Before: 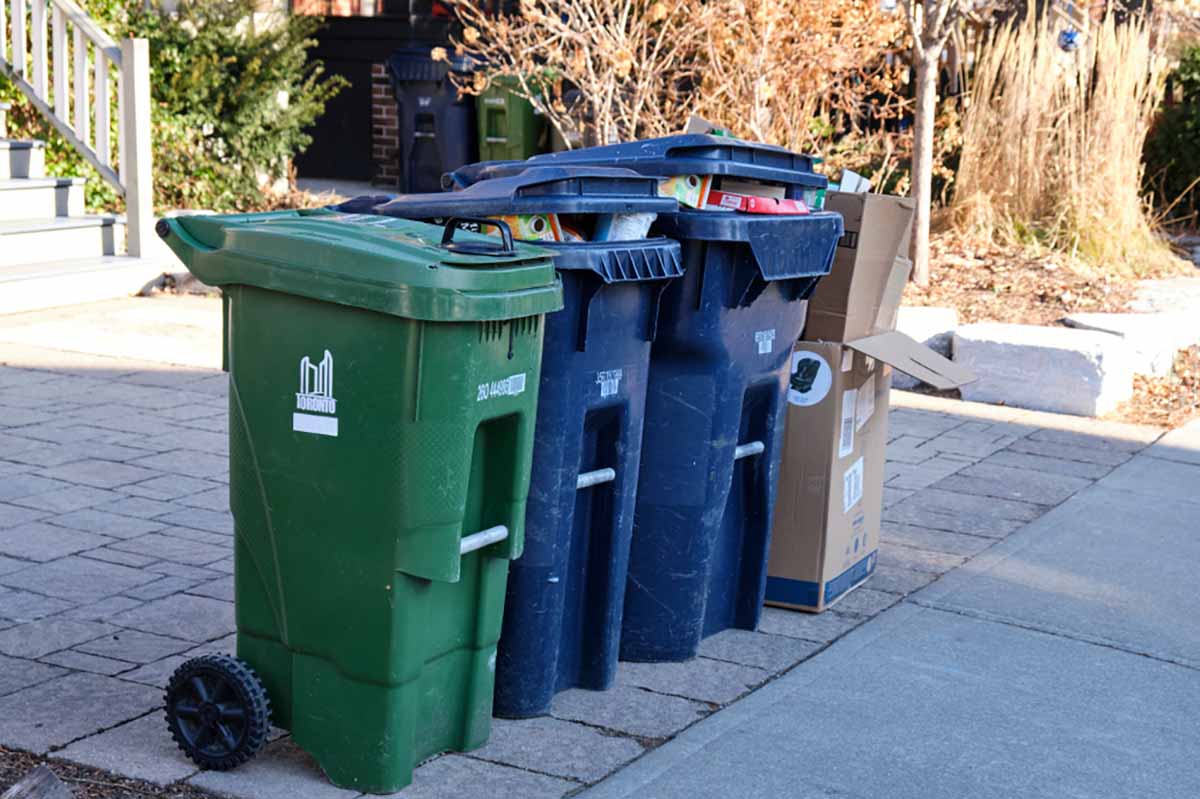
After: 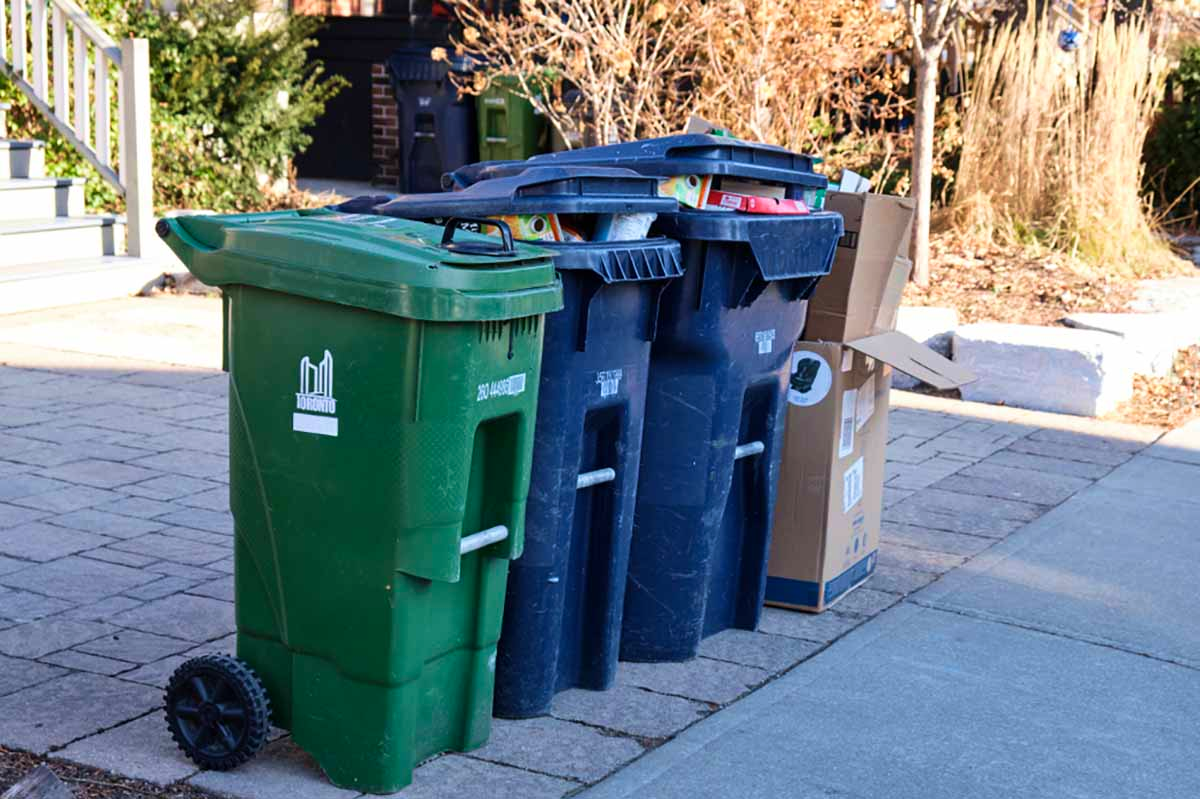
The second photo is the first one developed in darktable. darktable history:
contrast brightness saturation: contrast 0.08, saturation 0.02
velvia: on, module defaults
